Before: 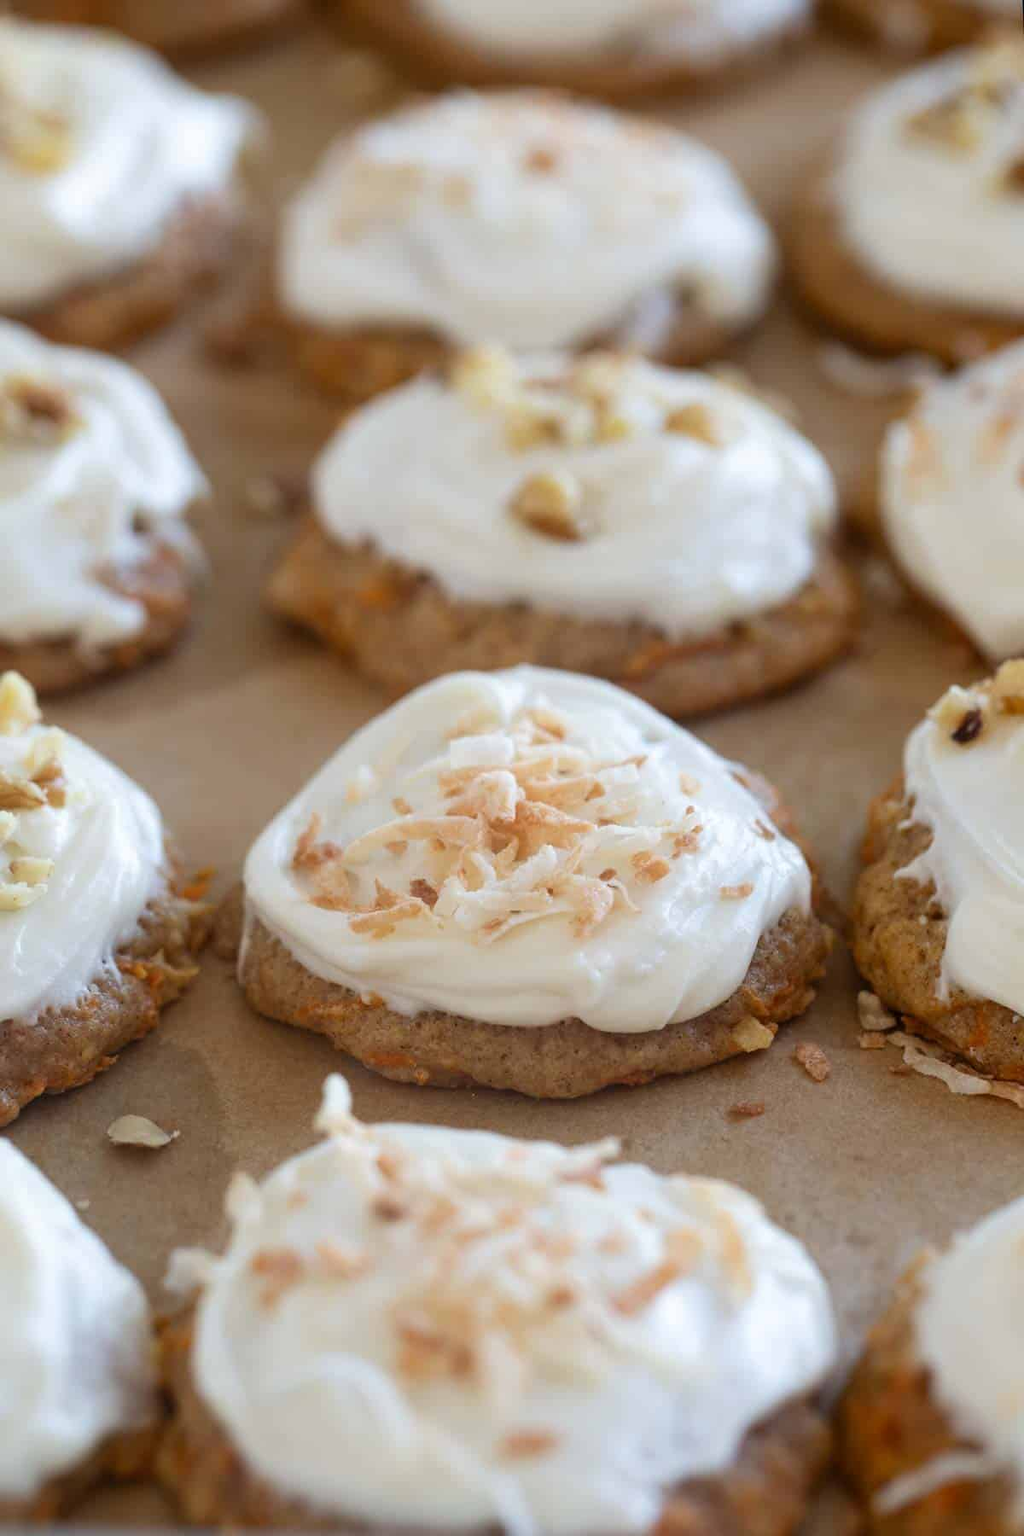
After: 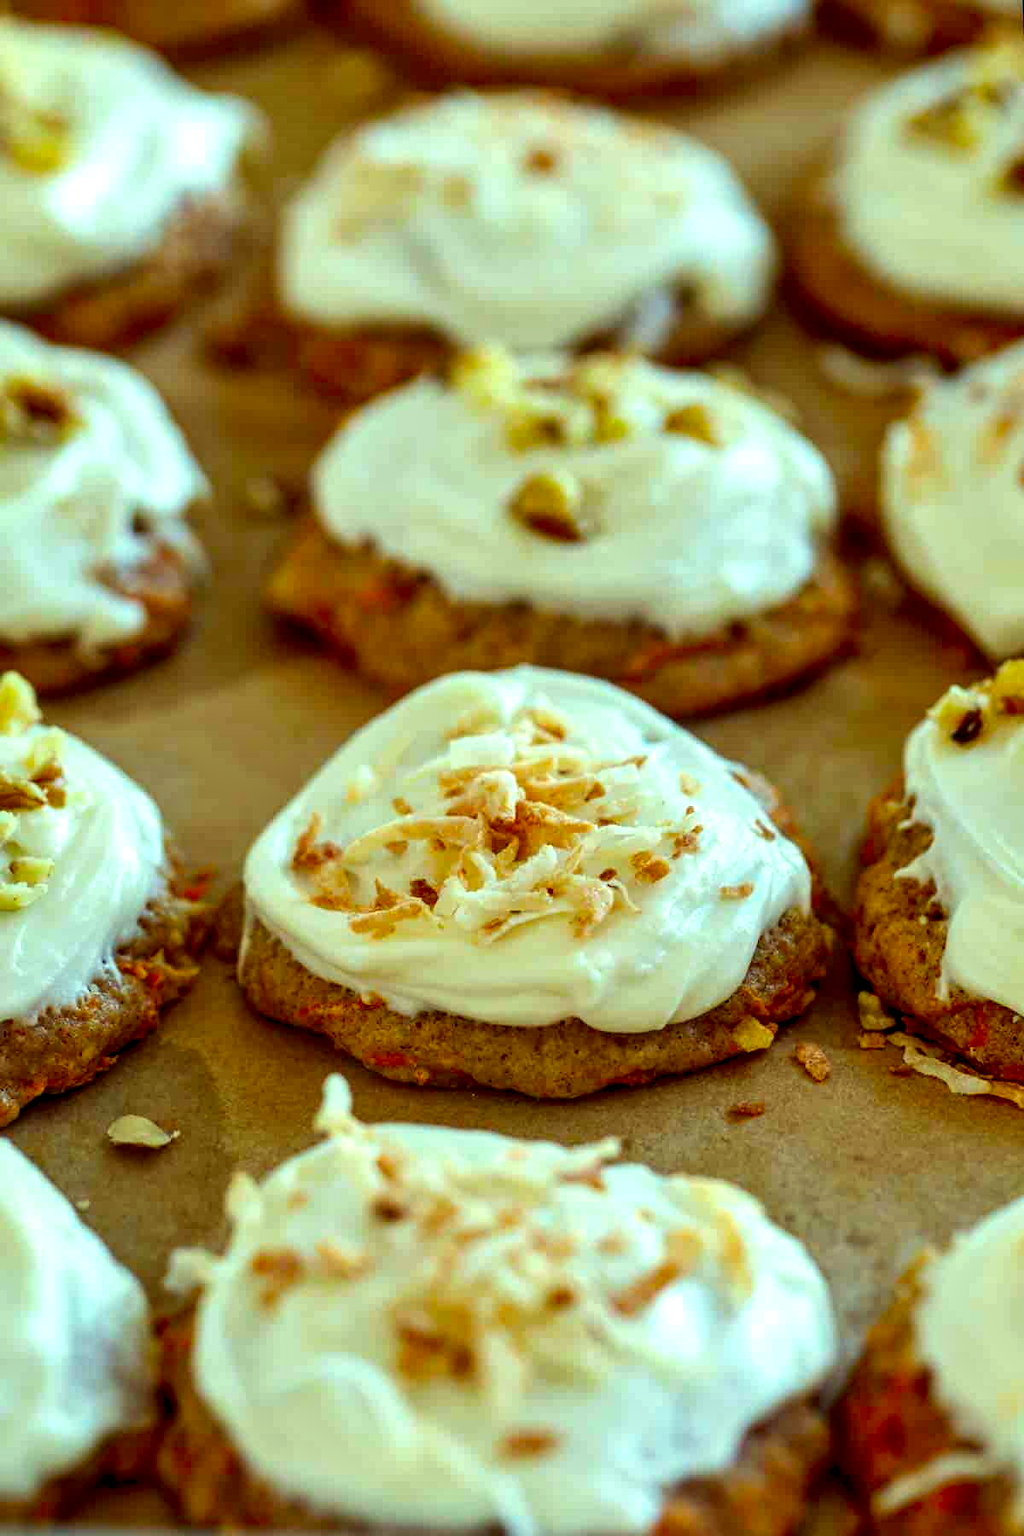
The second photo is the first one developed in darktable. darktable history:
color correction: highlights a* -11.01, highlights b* 9.85, saturation 1.71
local contrast: highlights 16%, detail 188%
contrast brightness saturation: contrast 0.026, brightness 0.06, saturation 0.127
shadows and highlights: low approximation 0.01, soften with gaussian
